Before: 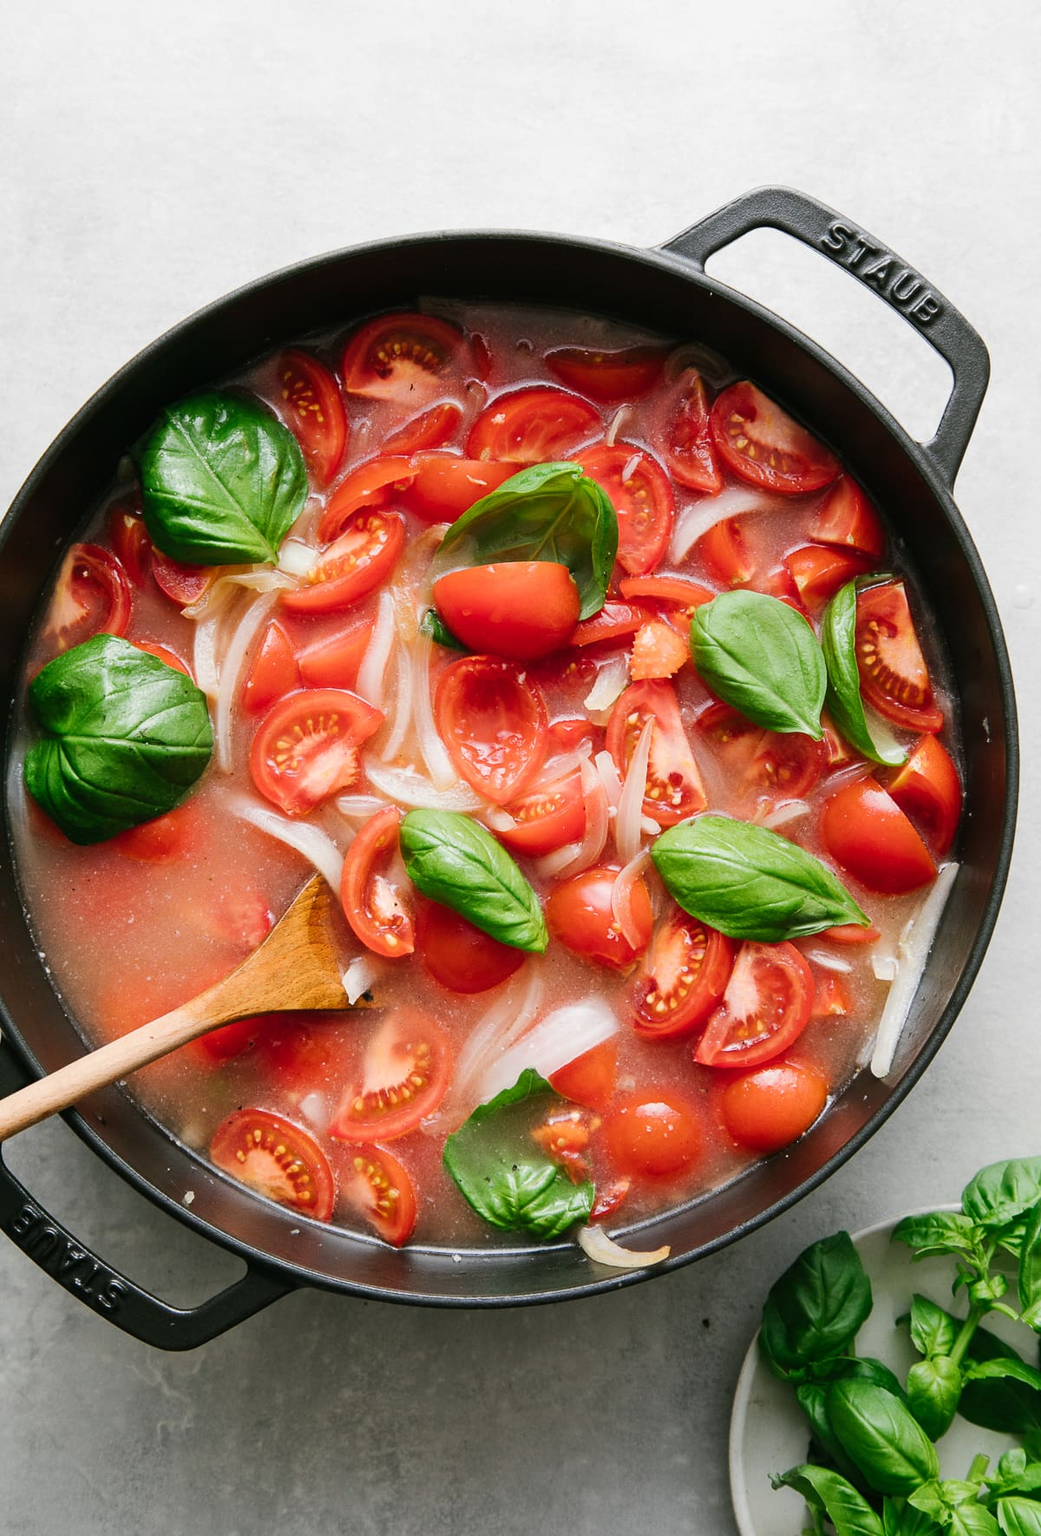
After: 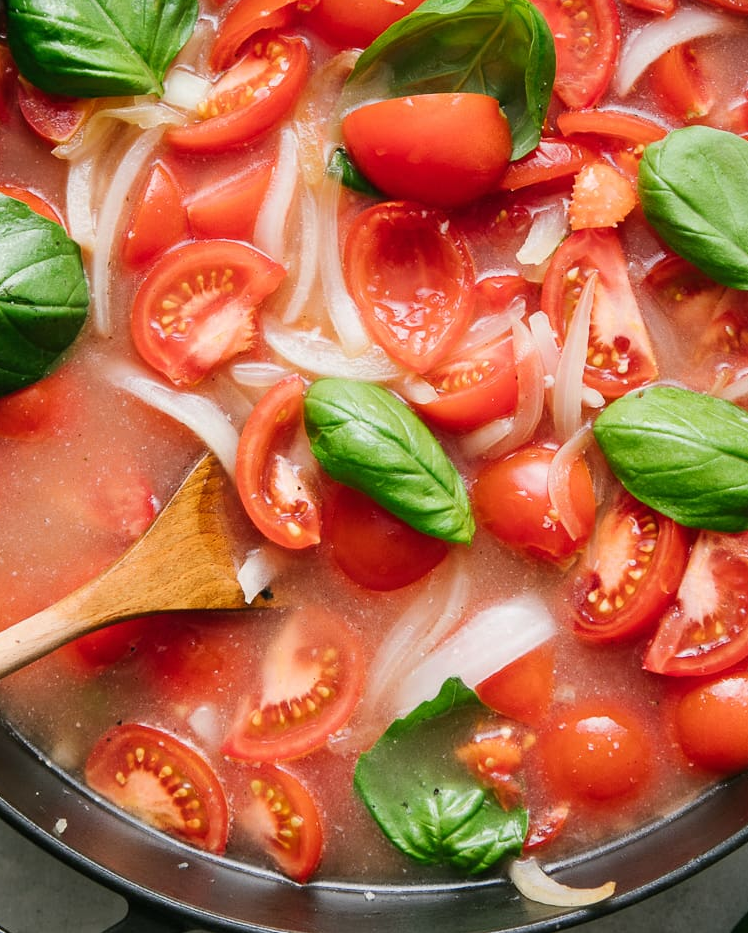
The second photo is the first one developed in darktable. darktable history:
crop: left 13.149%, top 31.301%, right 24.463%, bottom 15.977%
